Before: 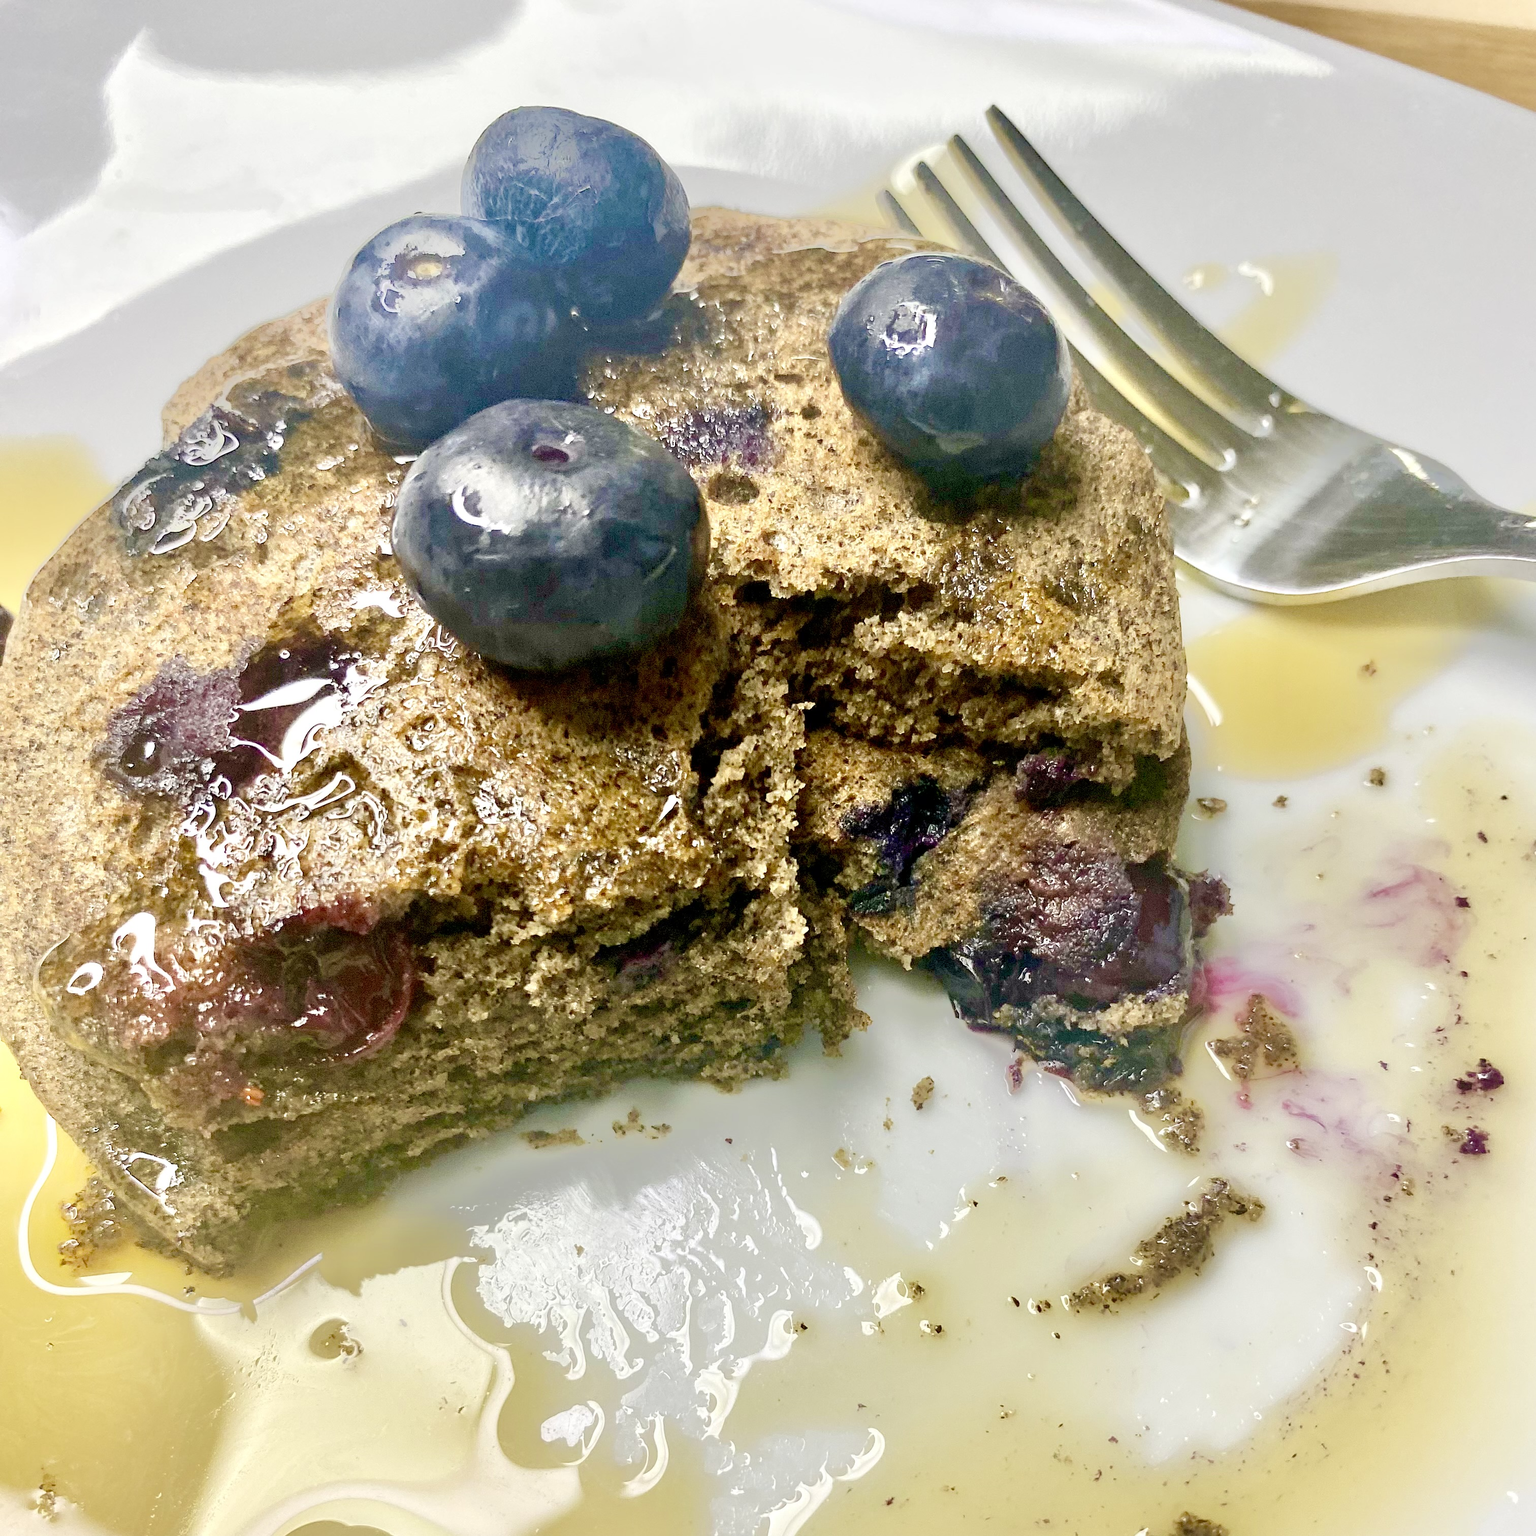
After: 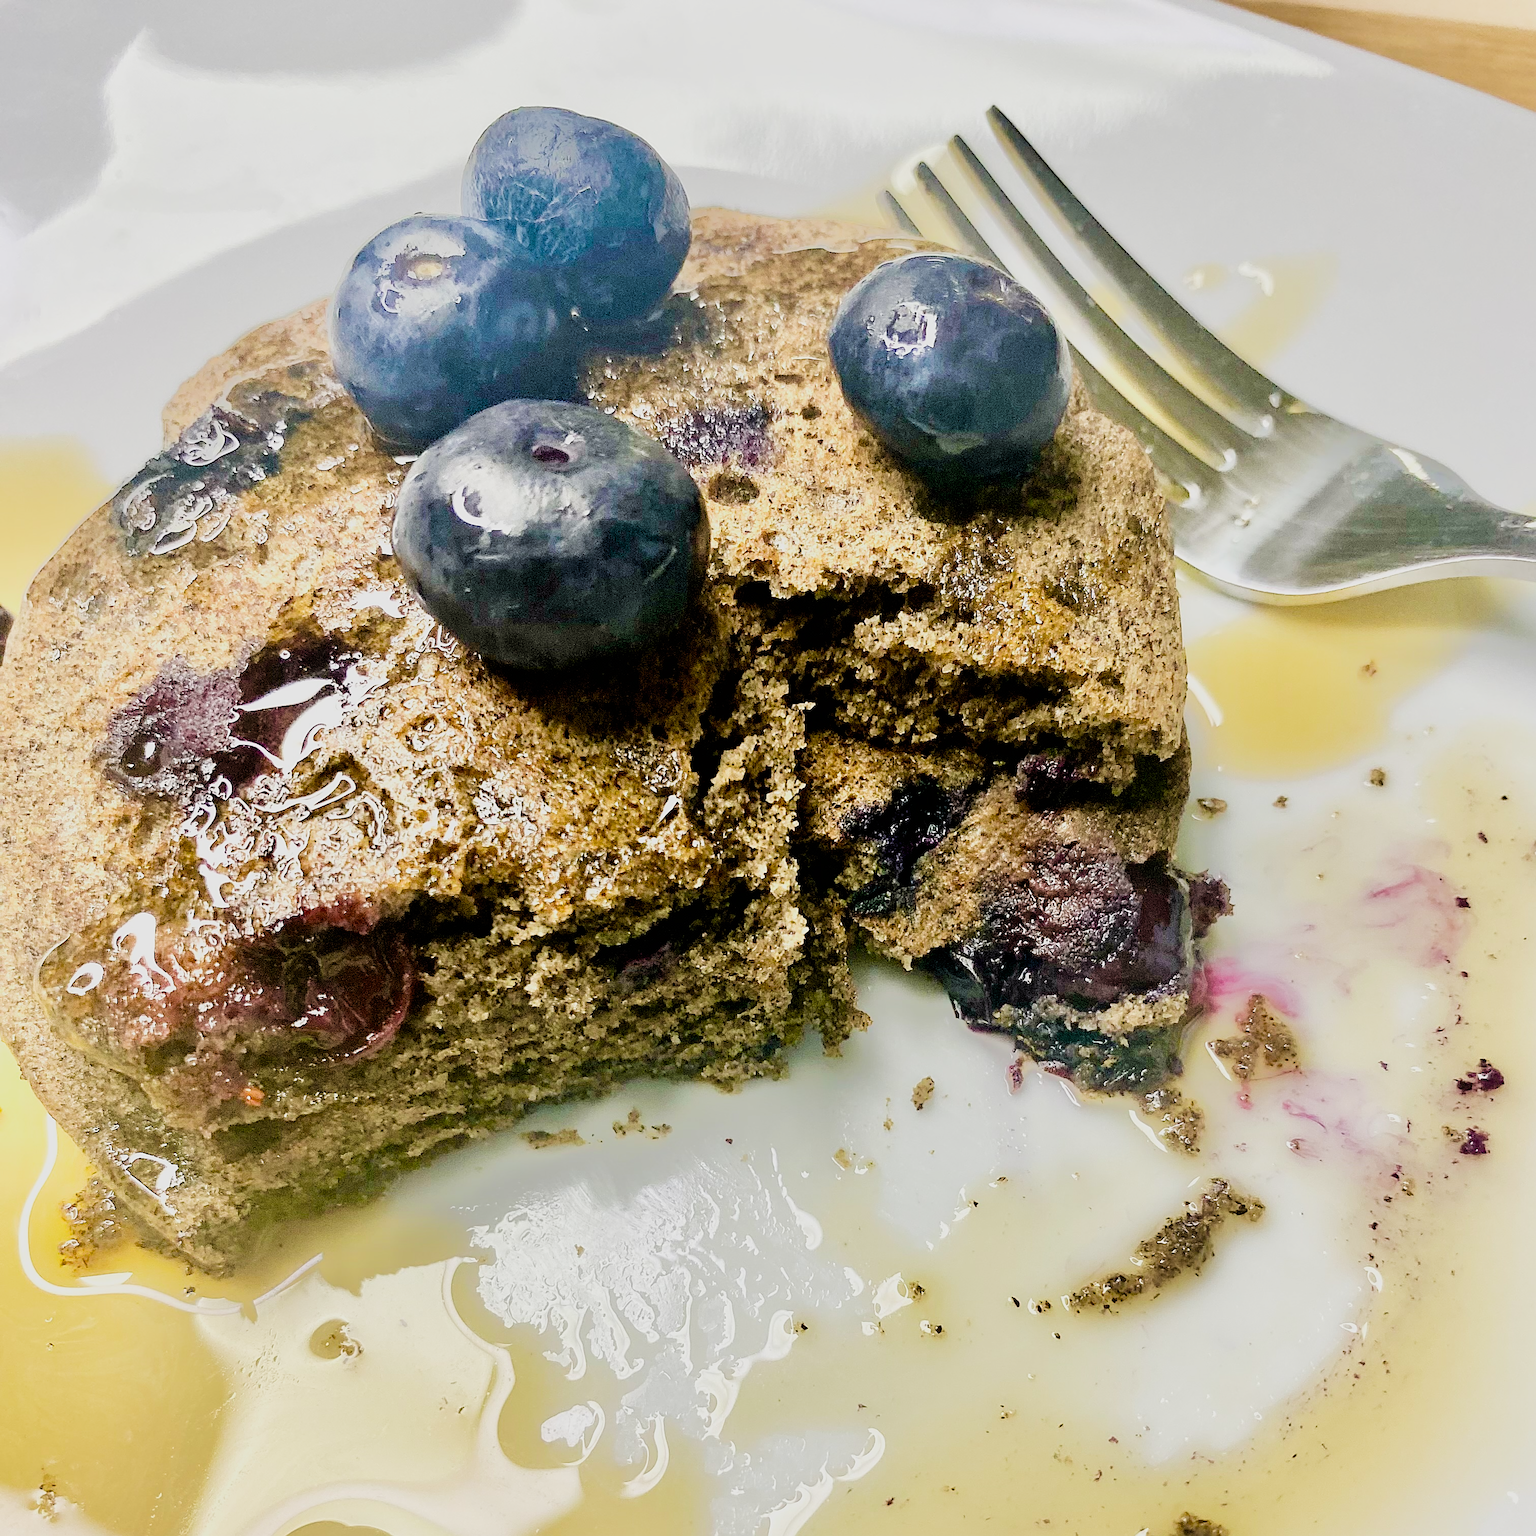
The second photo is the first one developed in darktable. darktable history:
filmic rgb: black relative exposure -5.09 EV, white relative exposure 3.97 EV, hardness 2.9, contrast 1.298, highlights saturation mix -29.93%
sharpen: on, module defaults
